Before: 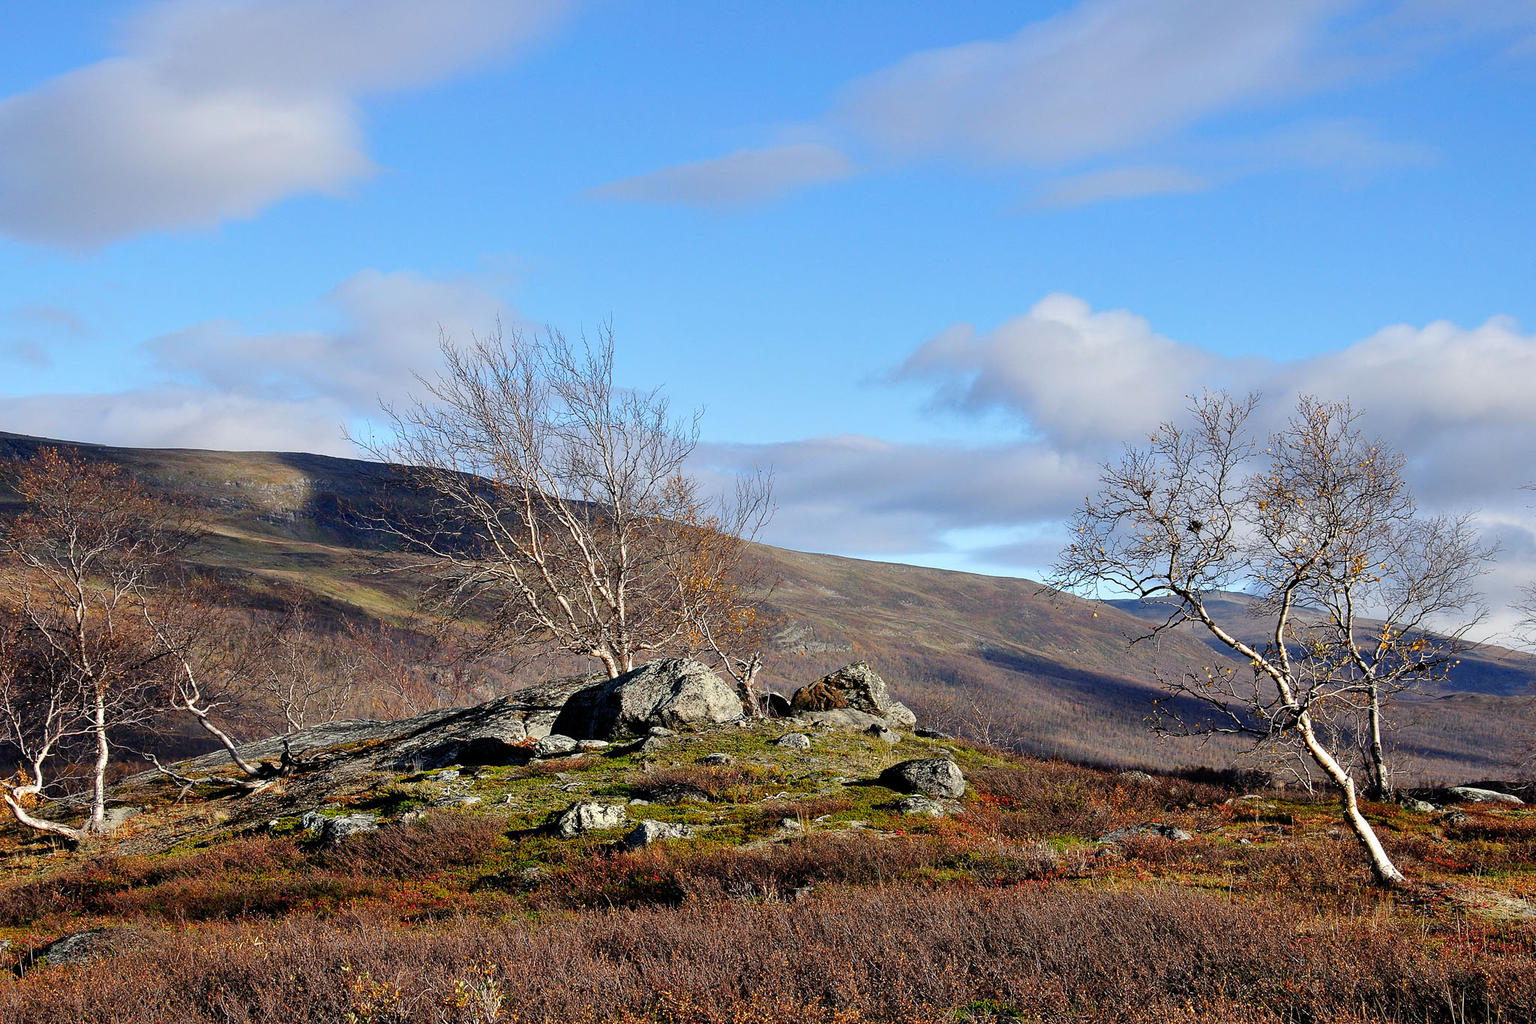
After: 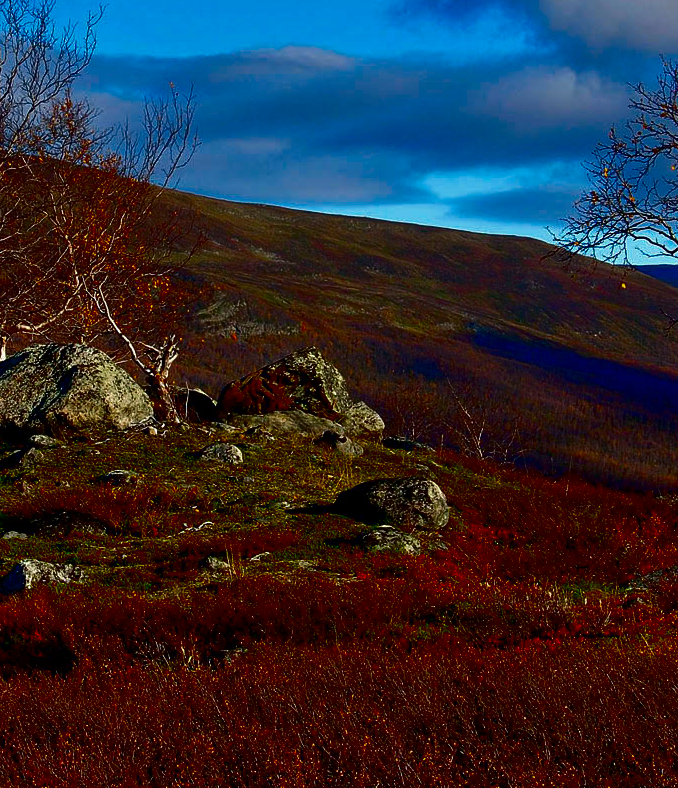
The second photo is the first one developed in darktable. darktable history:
crop: left 40.878%, top 39.176%, right 25.993%, bottom 3.081%
contrast brightness saturation: brightness -1, saturation 1
